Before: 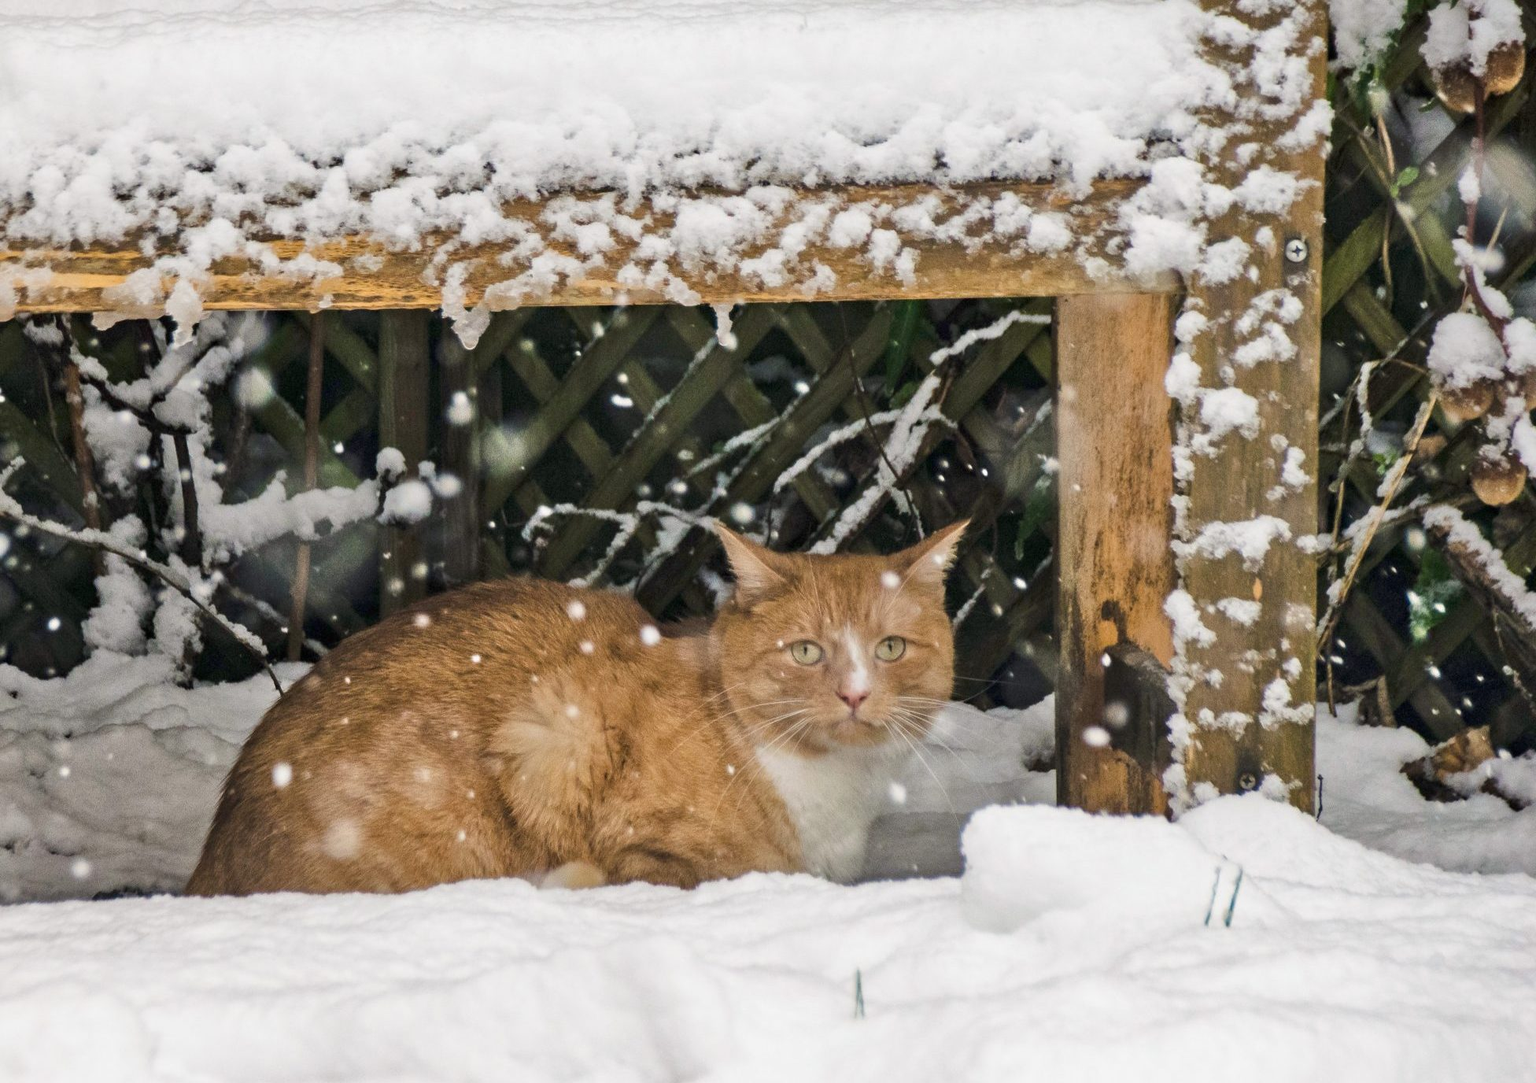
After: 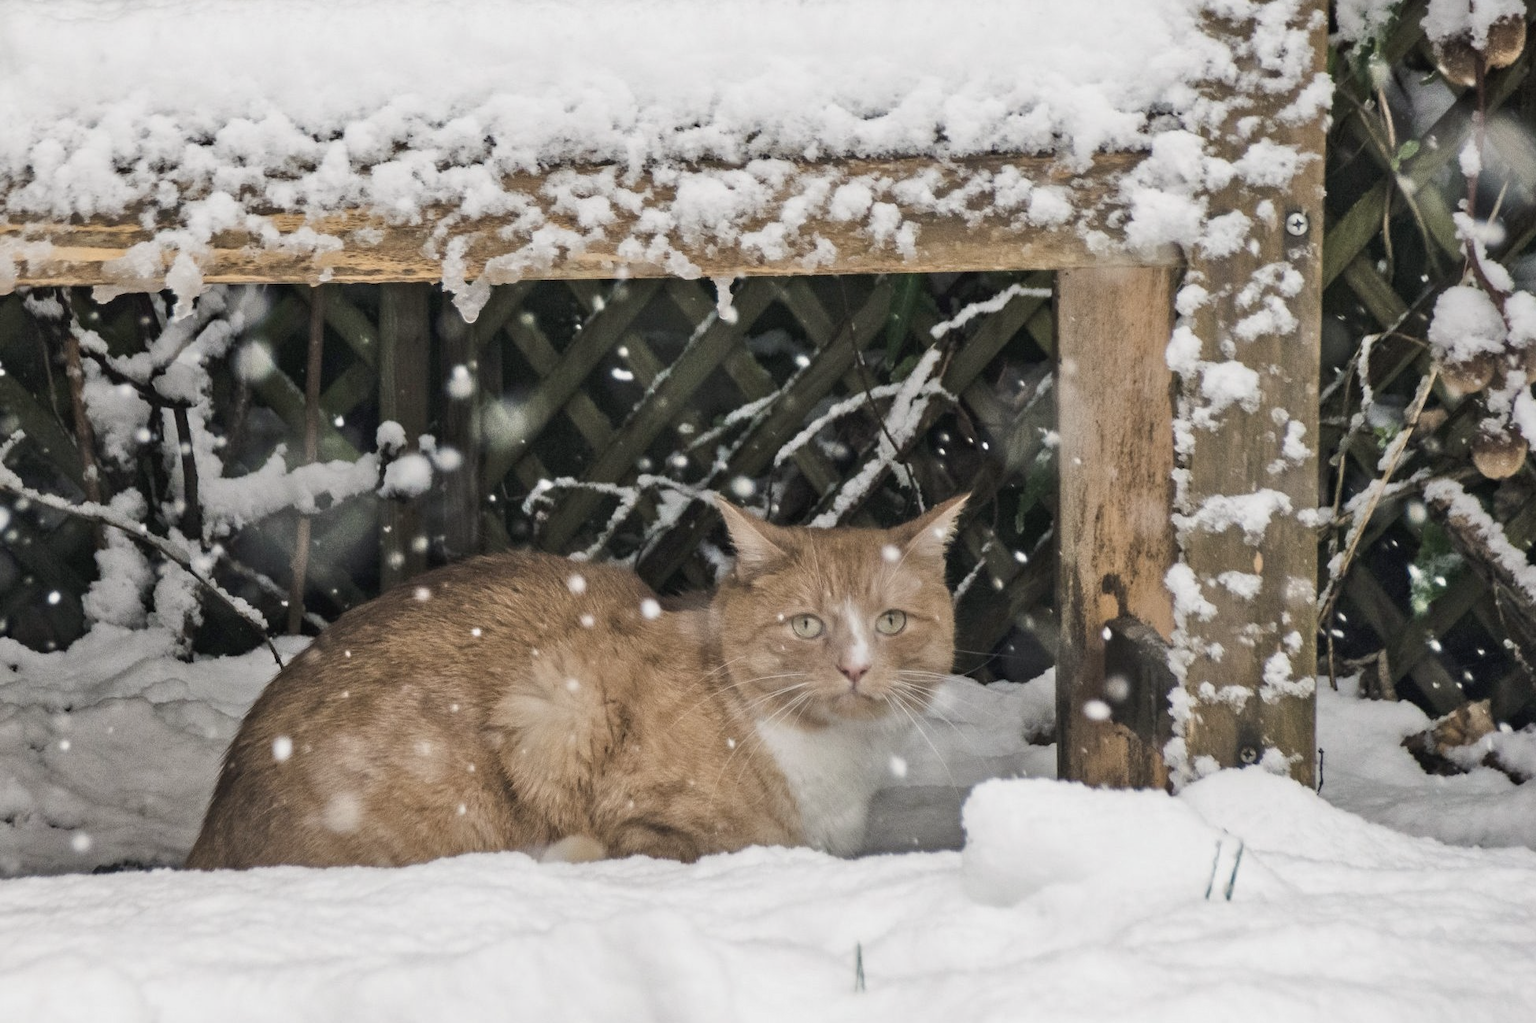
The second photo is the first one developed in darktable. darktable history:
contrast brightness saturation: contrast -0.05, saturation -0.41
crop and rotate: top 2.479%, bottom 3.018%
